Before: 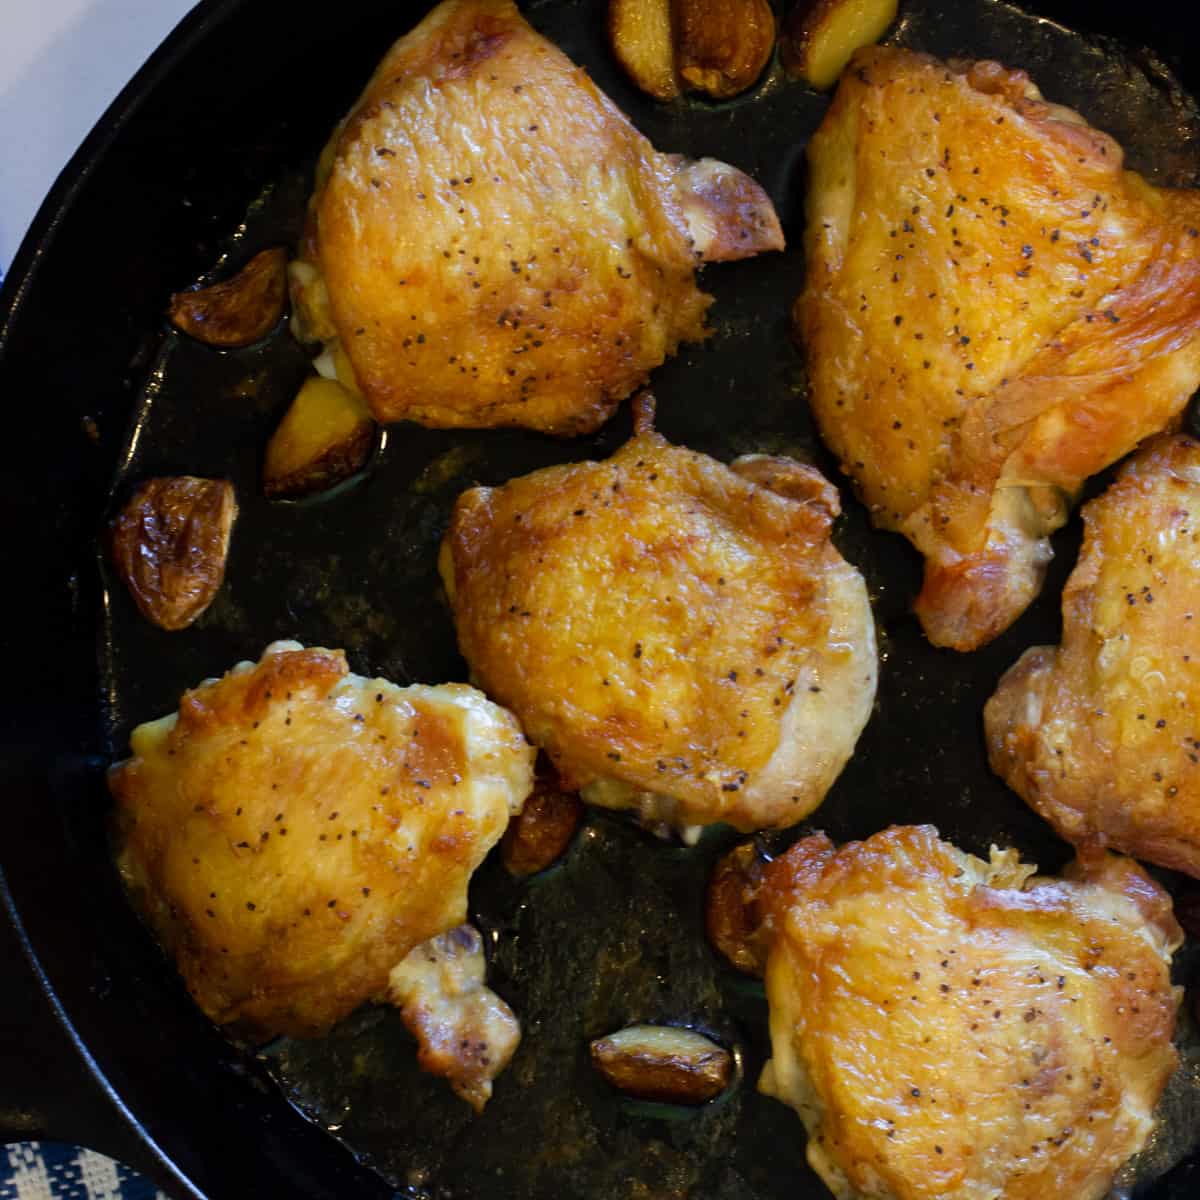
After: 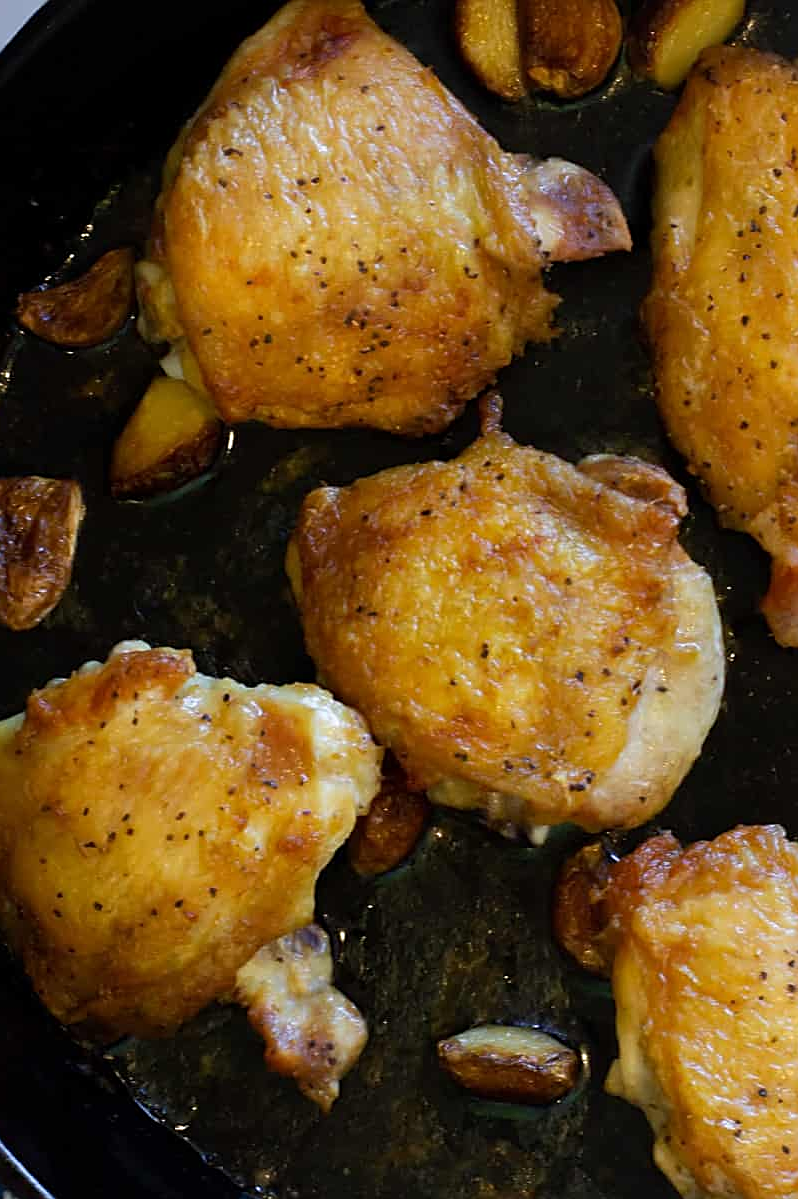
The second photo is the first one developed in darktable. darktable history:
sharpen: on, module defaults
crop and rotate: left 12.829%, right 20.601%
